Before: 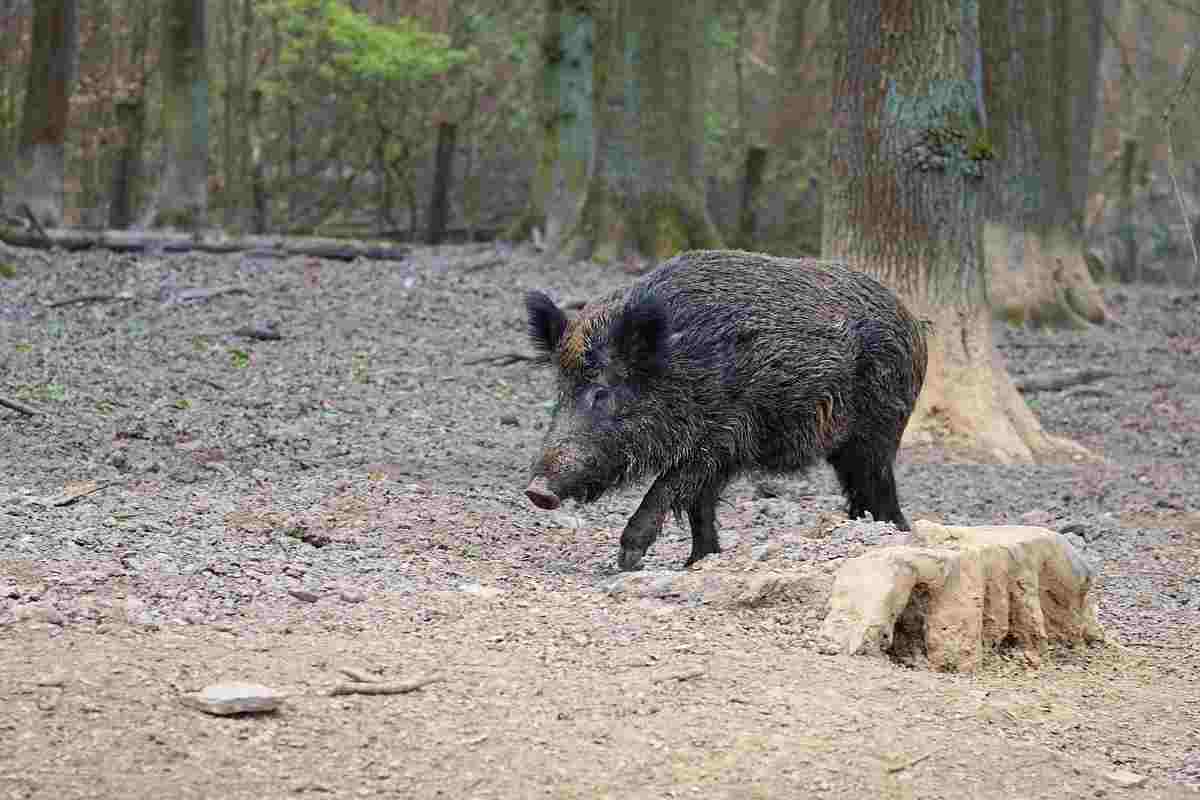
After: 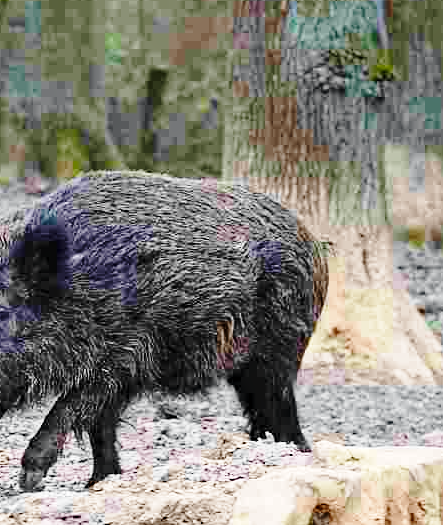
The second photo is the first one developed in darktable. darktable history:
base curve: curves: ch0 [(0, 0) (0.028, 0.03) (0.121, 0.232) (0.46, 0.748) (0.859, 0.968) (1, 1)], preserve colors none
crop and rotate: left 49.936%, top 10.094%, right 13.136%, bottom 24.256%
haze removal: compatibility mode true, adaptive false
